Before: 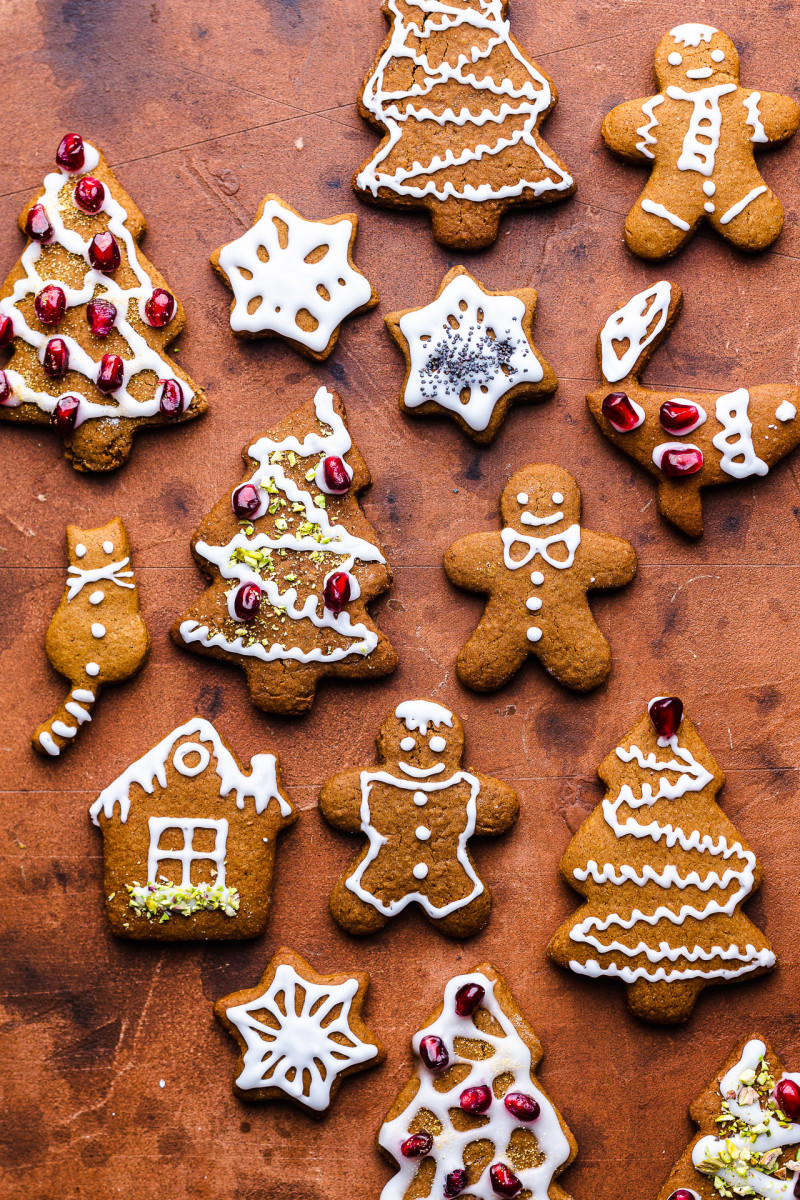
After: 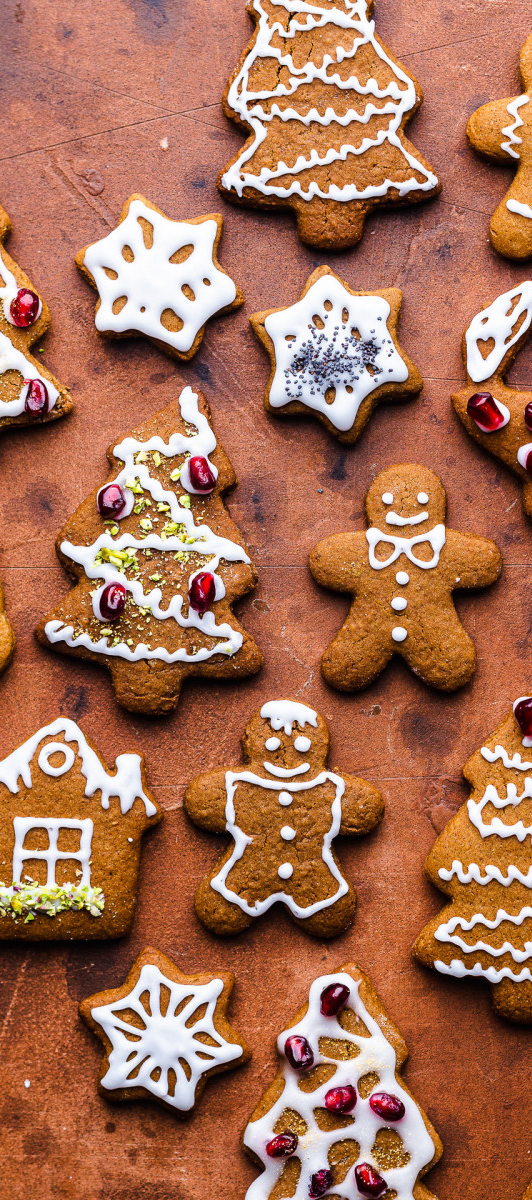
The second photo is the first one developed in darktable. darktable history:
crop: left 16.899%, right 16.556%
color zones: curves: ch0 [(0, 0.5) (0.143, 0.5) (0.286, 0.5) (0.429, 0.5) (0.62, 0.489) (0.714, 0.445) (0.844, 0.496) (1, 0.5)]; ch1 [(0, 0.5) (0.143, 0.5) (0.286, 0.5) (0.429, 0.5) (0.571, 0.5) (0.714, 0.523) (0.857, 0.5) (1, 0.5)]
